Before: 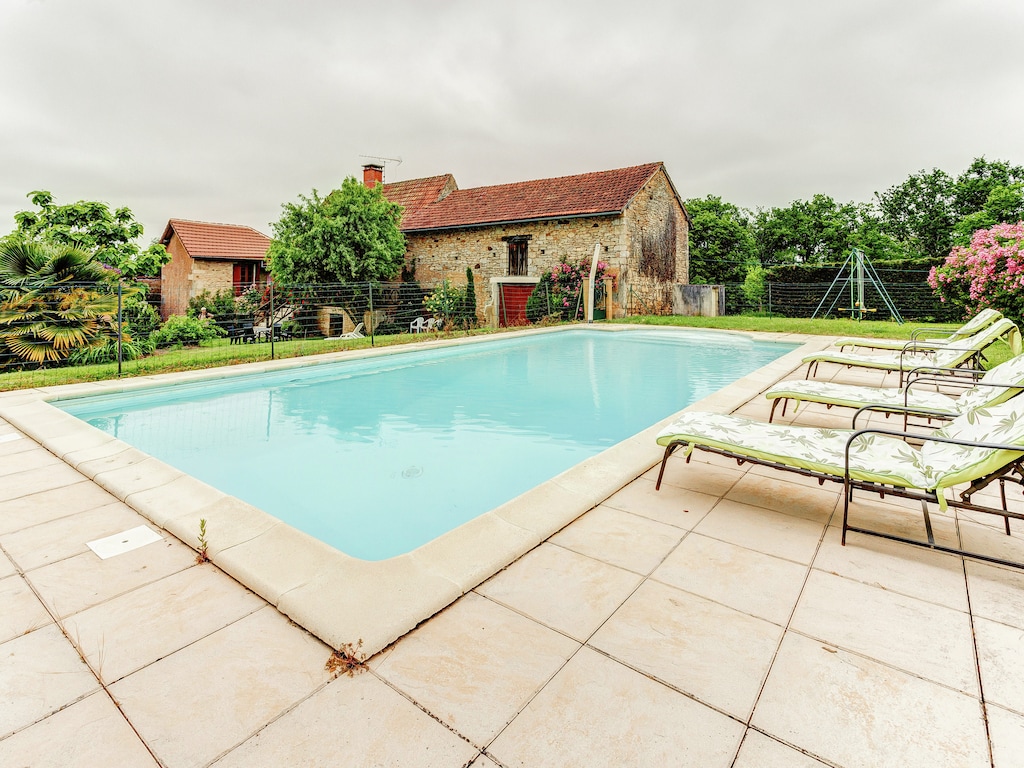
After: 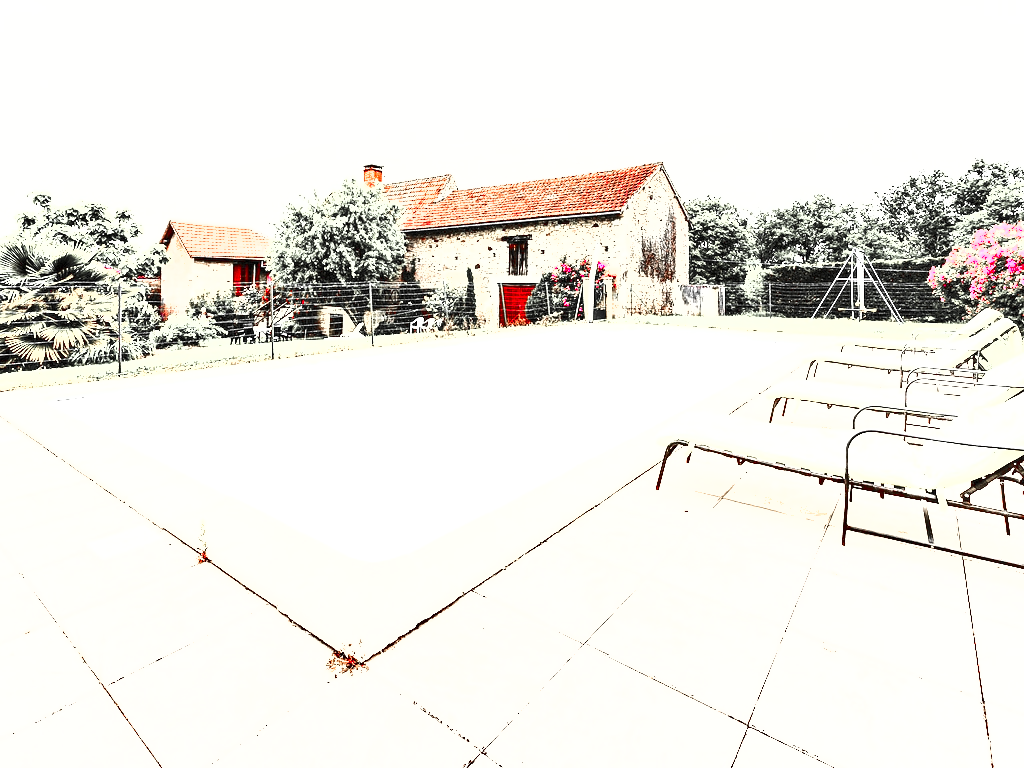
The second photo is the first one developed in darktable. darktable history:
color zones: curves: ch1 [(0, 0.831) (0.08, 0.771) (0.157, 0.268) (0.241, 0.207) (0.562, -0.005) (0.714, -0.013) (0.876, 0.01) (1, 0.831)], mix 20.73%
exposure: exposure 2.206 EV, compensate exposure bias true, compensate highlight preservation false
shadows and highlights: white point adjustment 0.058, soften with gaussian
